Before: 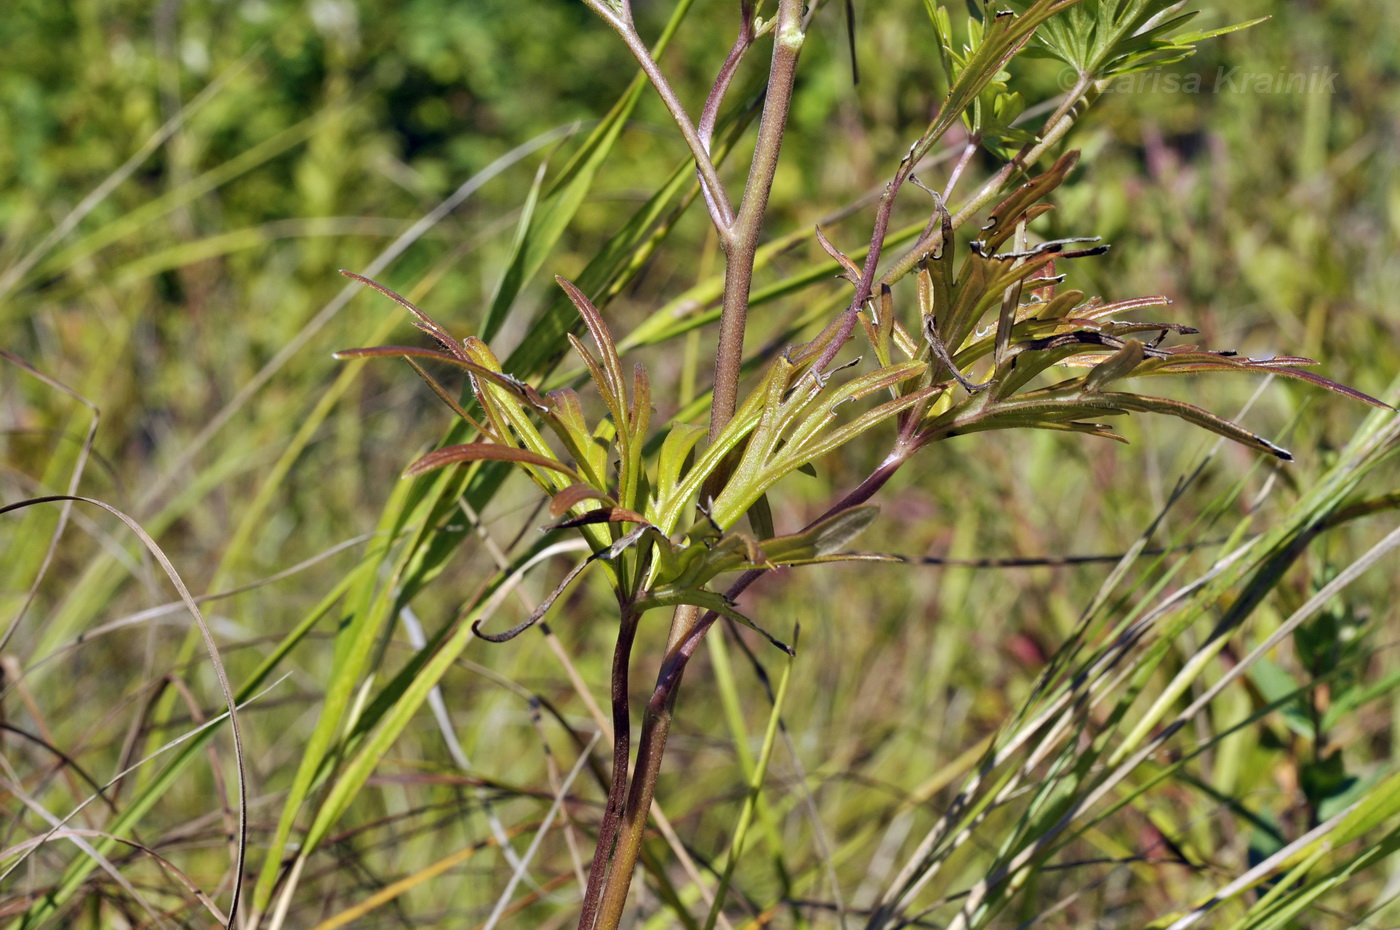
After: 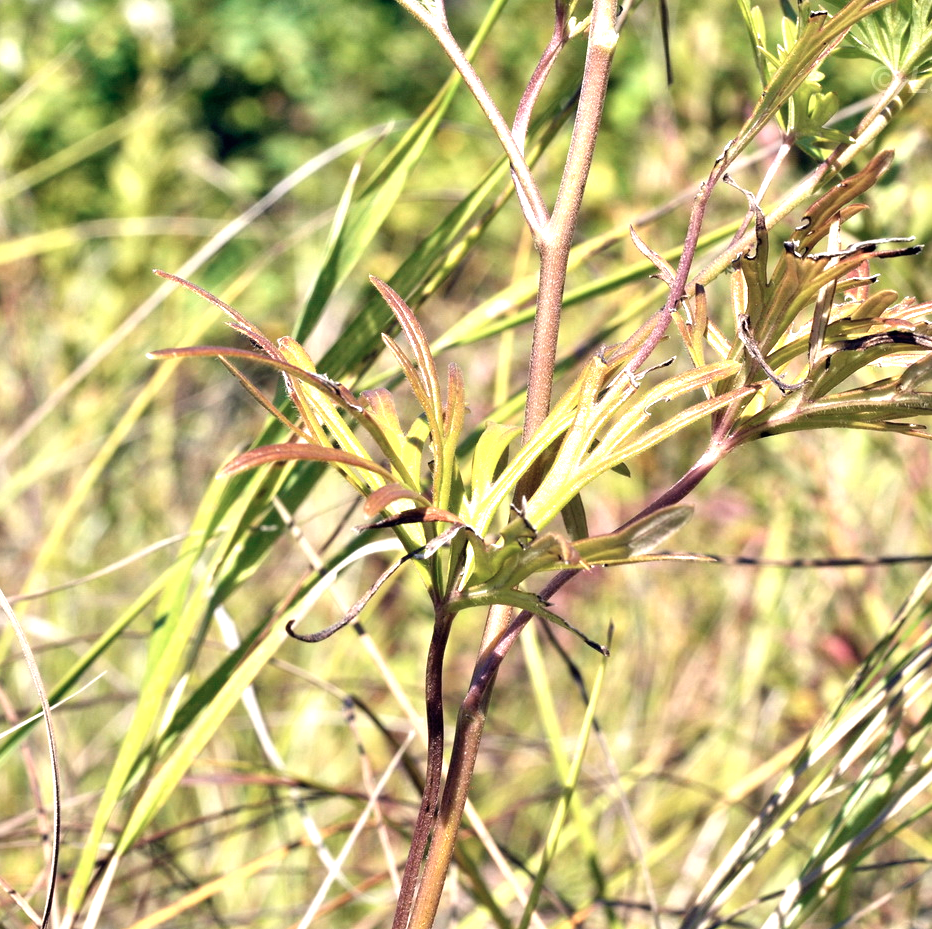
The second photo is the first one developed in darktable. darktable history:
color correction: highlights a* 5.6, highlights b* 5.22, saturation 0.669
crop and rotate: left 13.349%, right 20.034%
exposure: black level correction 0, exposure 1.668 EV, compensate exposure bias true, compensate highlight preservation false
